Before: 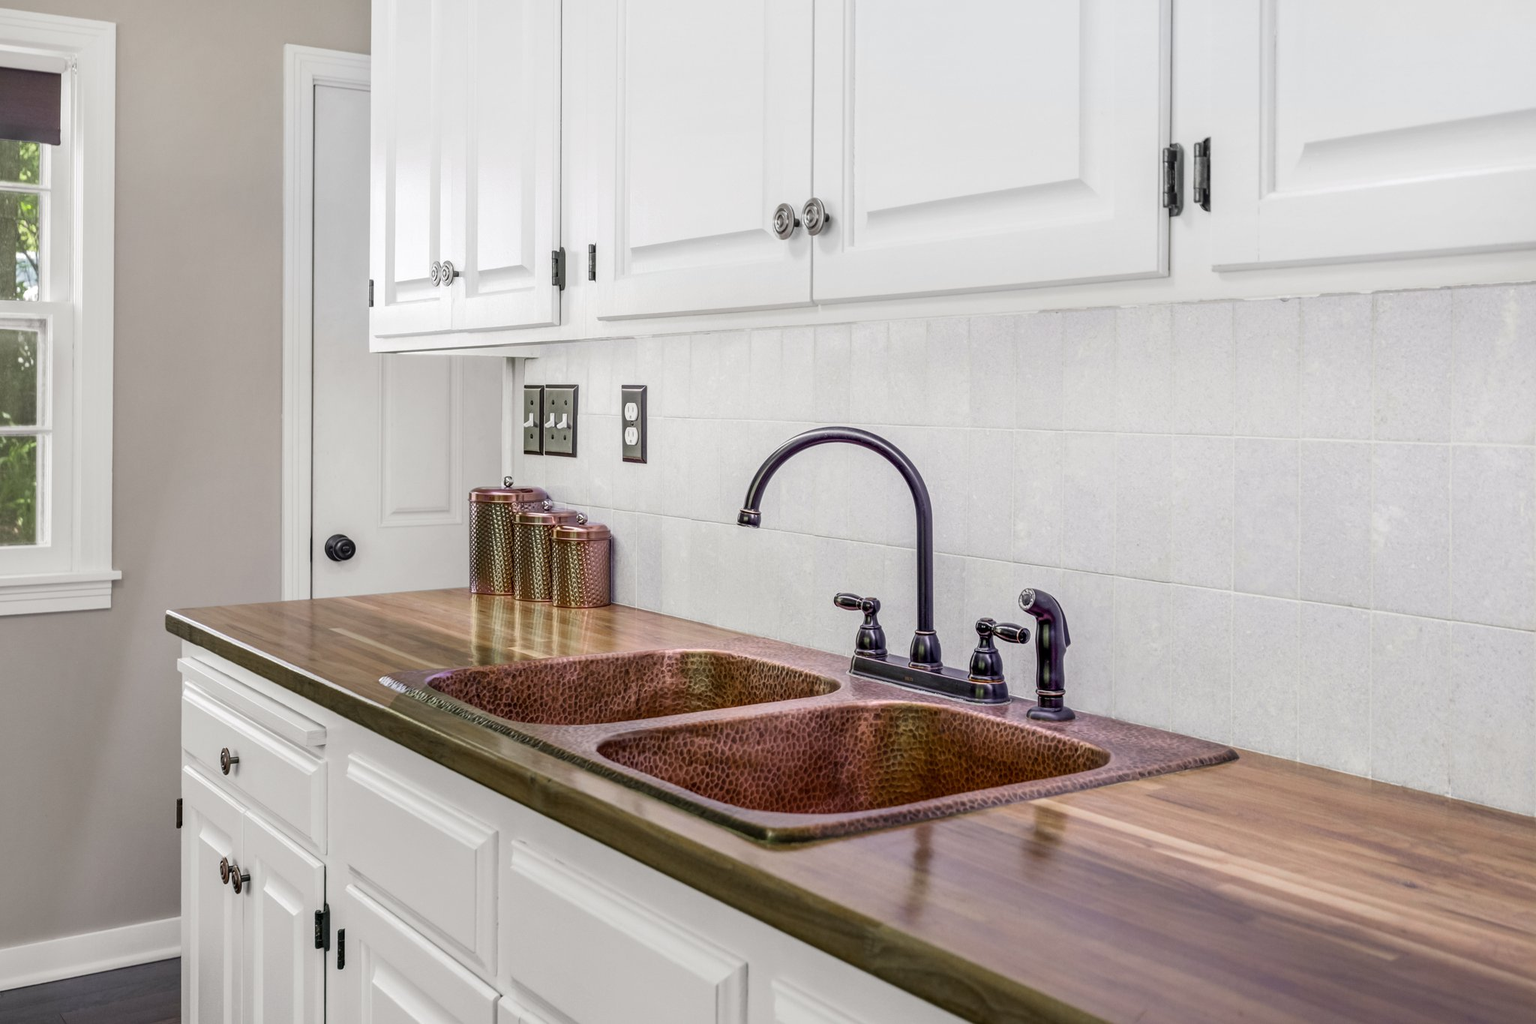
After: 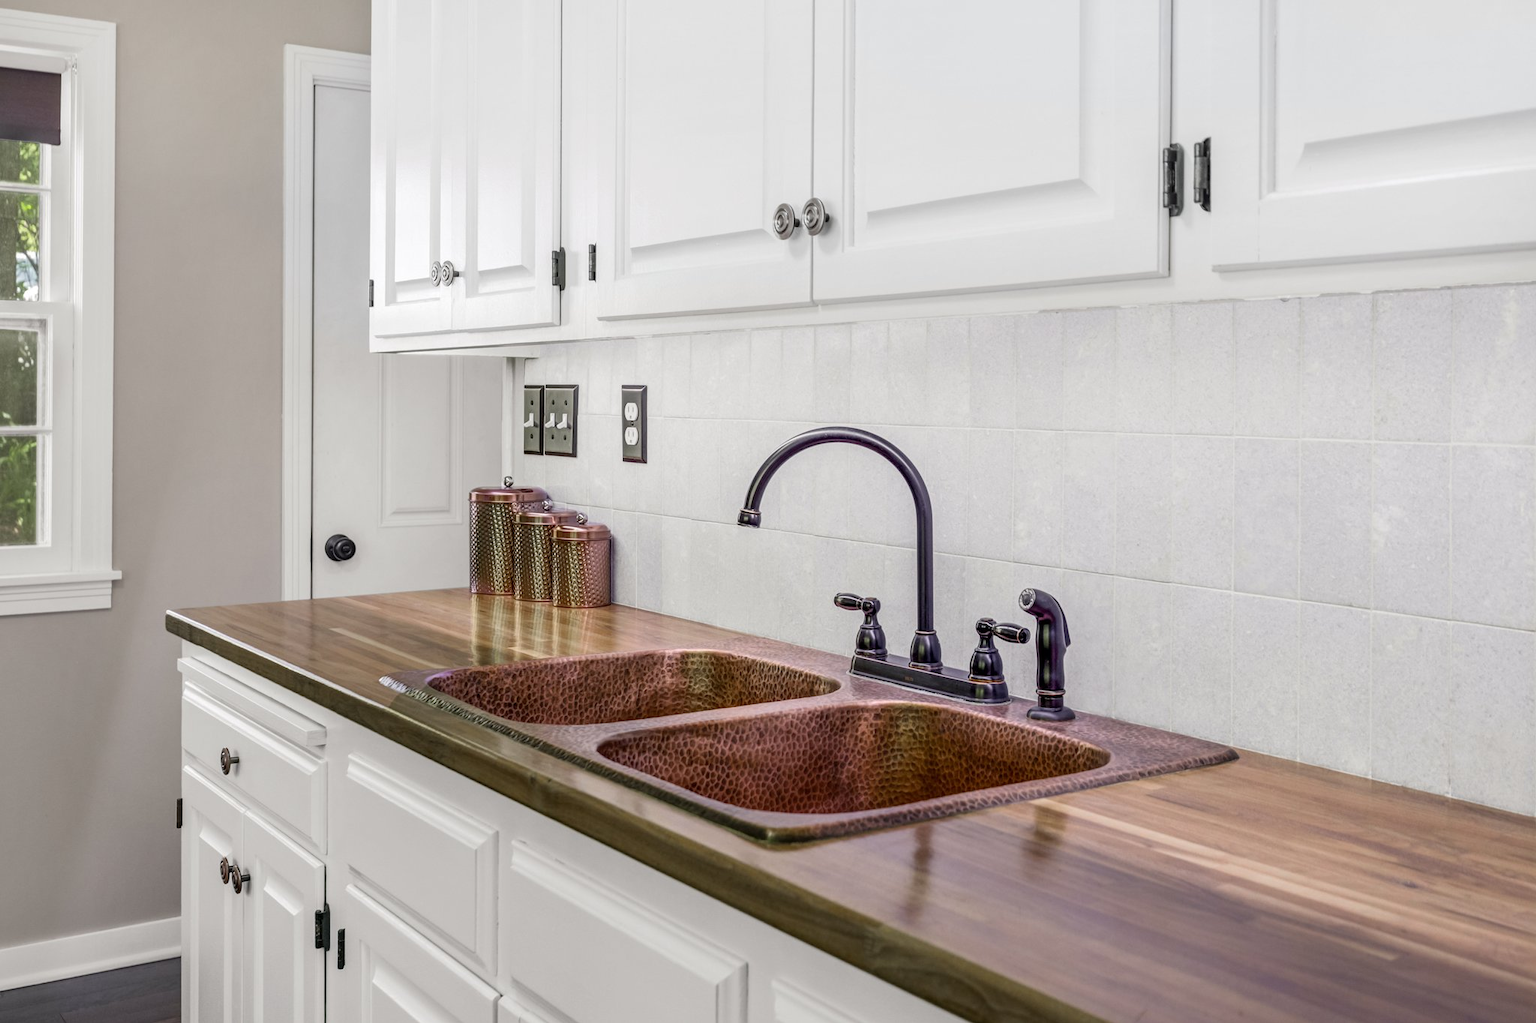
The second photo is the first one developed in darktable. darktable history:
color correction: highlights b* 0.052
